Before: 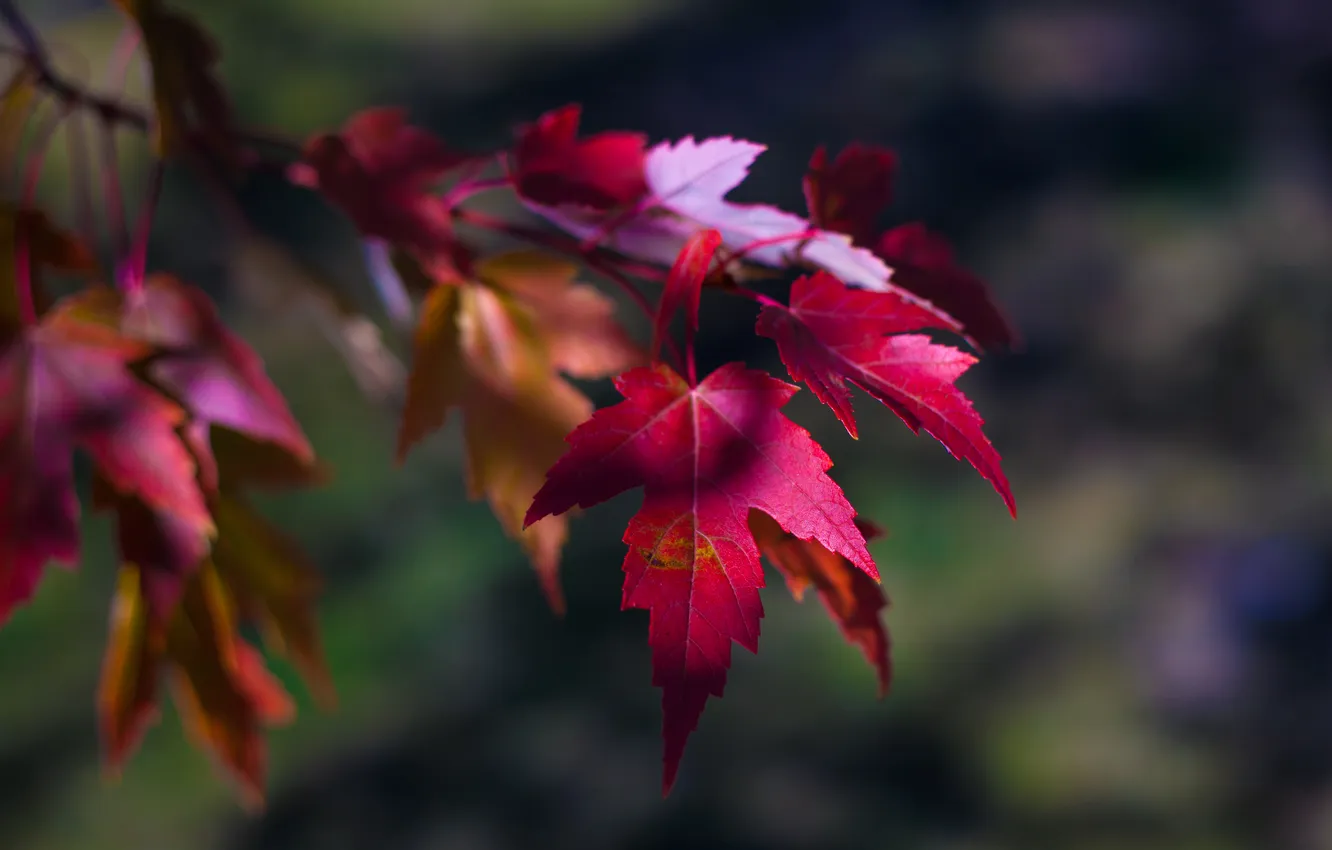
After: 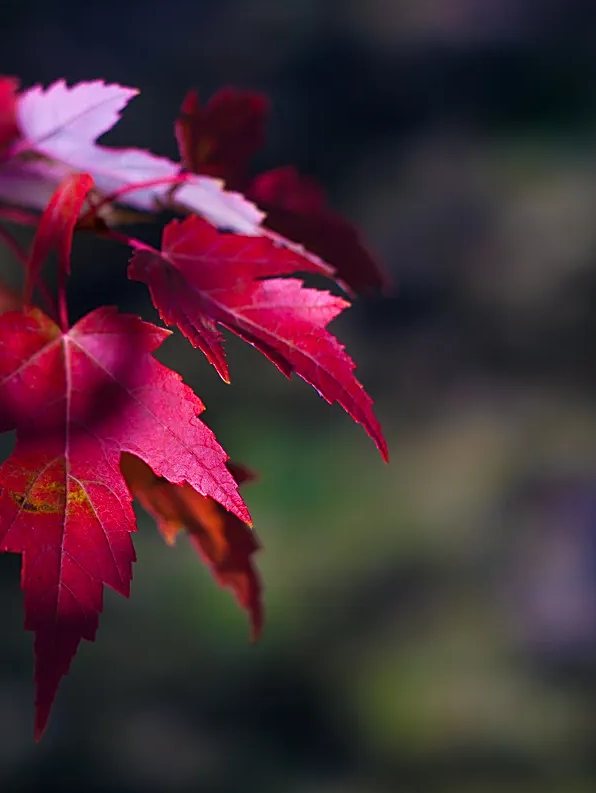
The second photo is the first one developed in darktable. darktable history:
sharpen: on, module defaults
crop: left 47.193%, top 6.635%, right 8.048%
